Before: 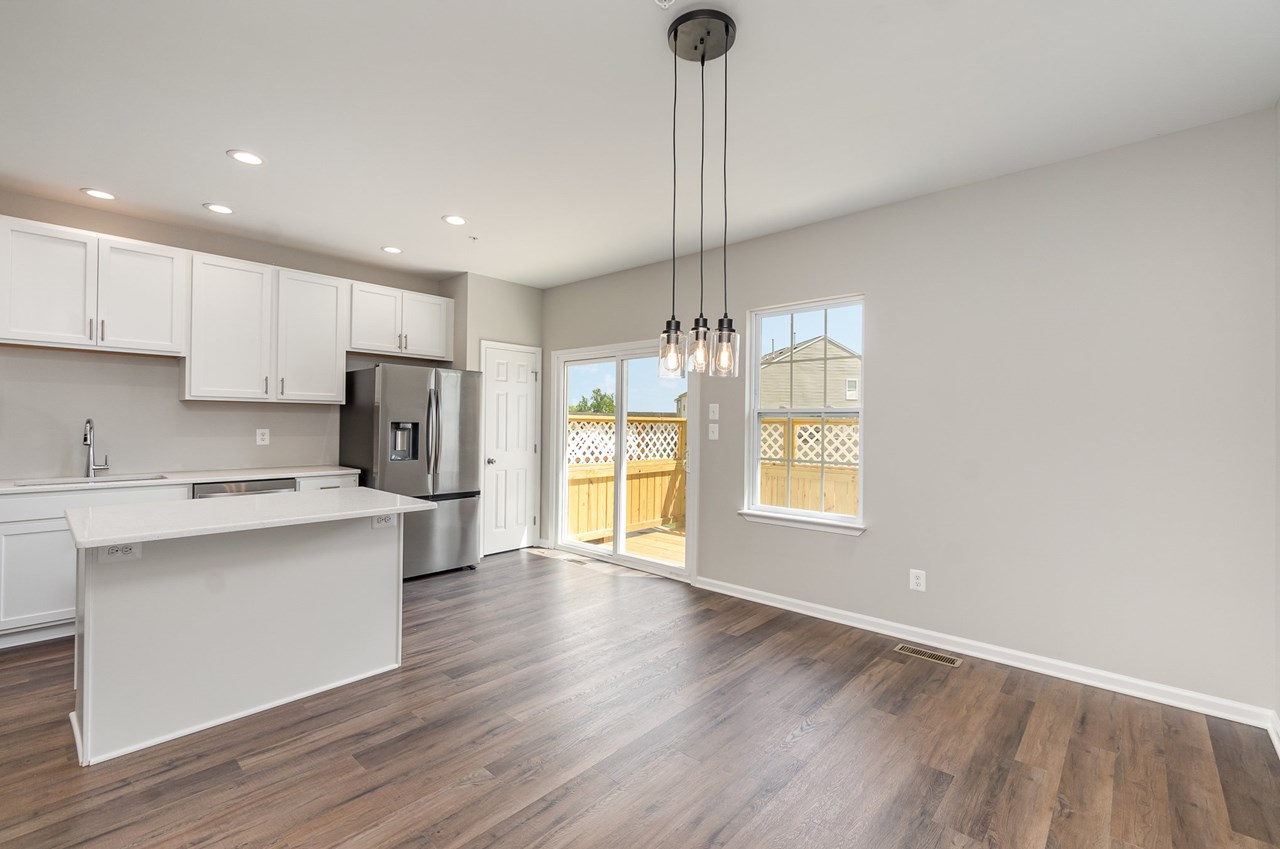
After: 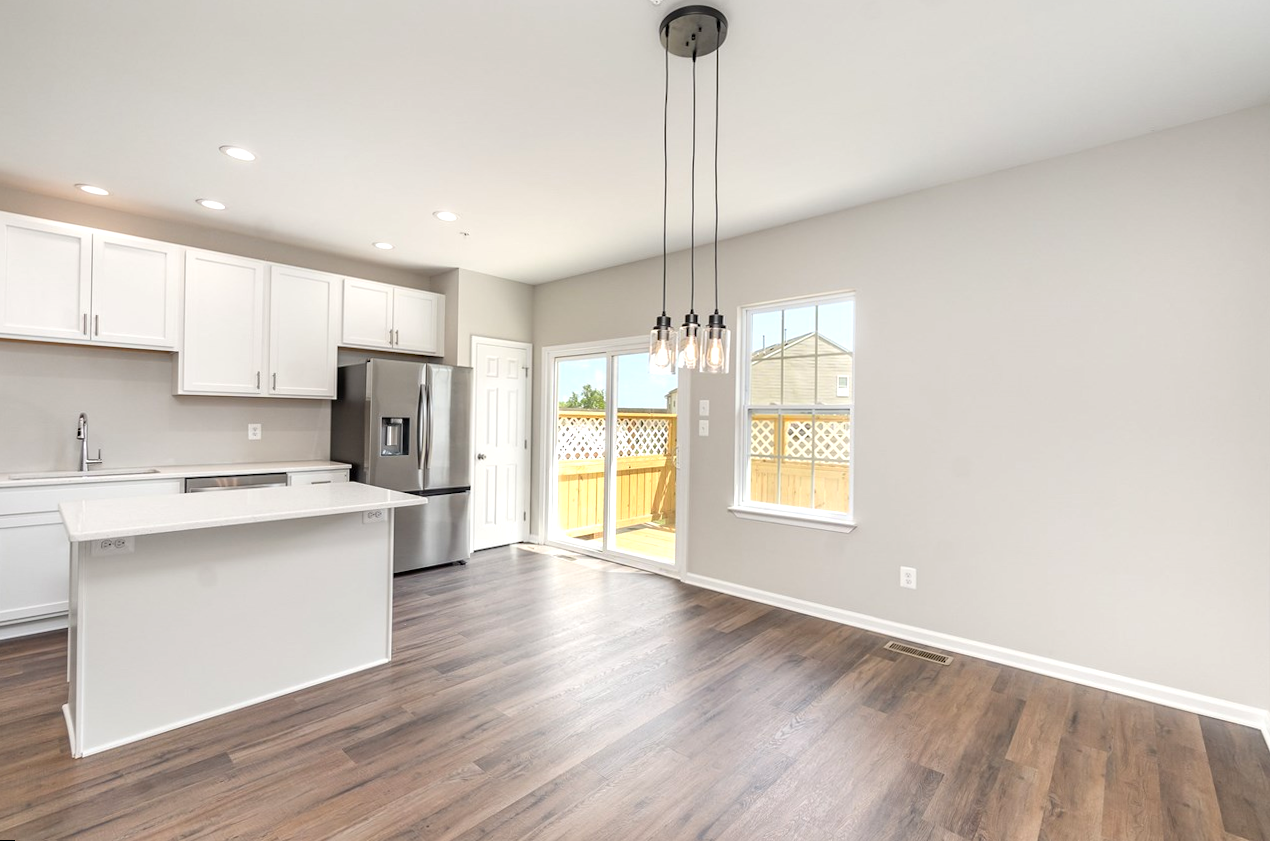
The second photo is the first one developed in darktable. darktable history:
exposure: exposure 0.375 EV, compensate highlight preservation false
white balance: emerald 1
rotate and perspective: rotation 0.192°, lens shift (horizontal) -0.015, crop left 0.005, crop right 0.996, crop top 0.006, crop bottom 0.99
